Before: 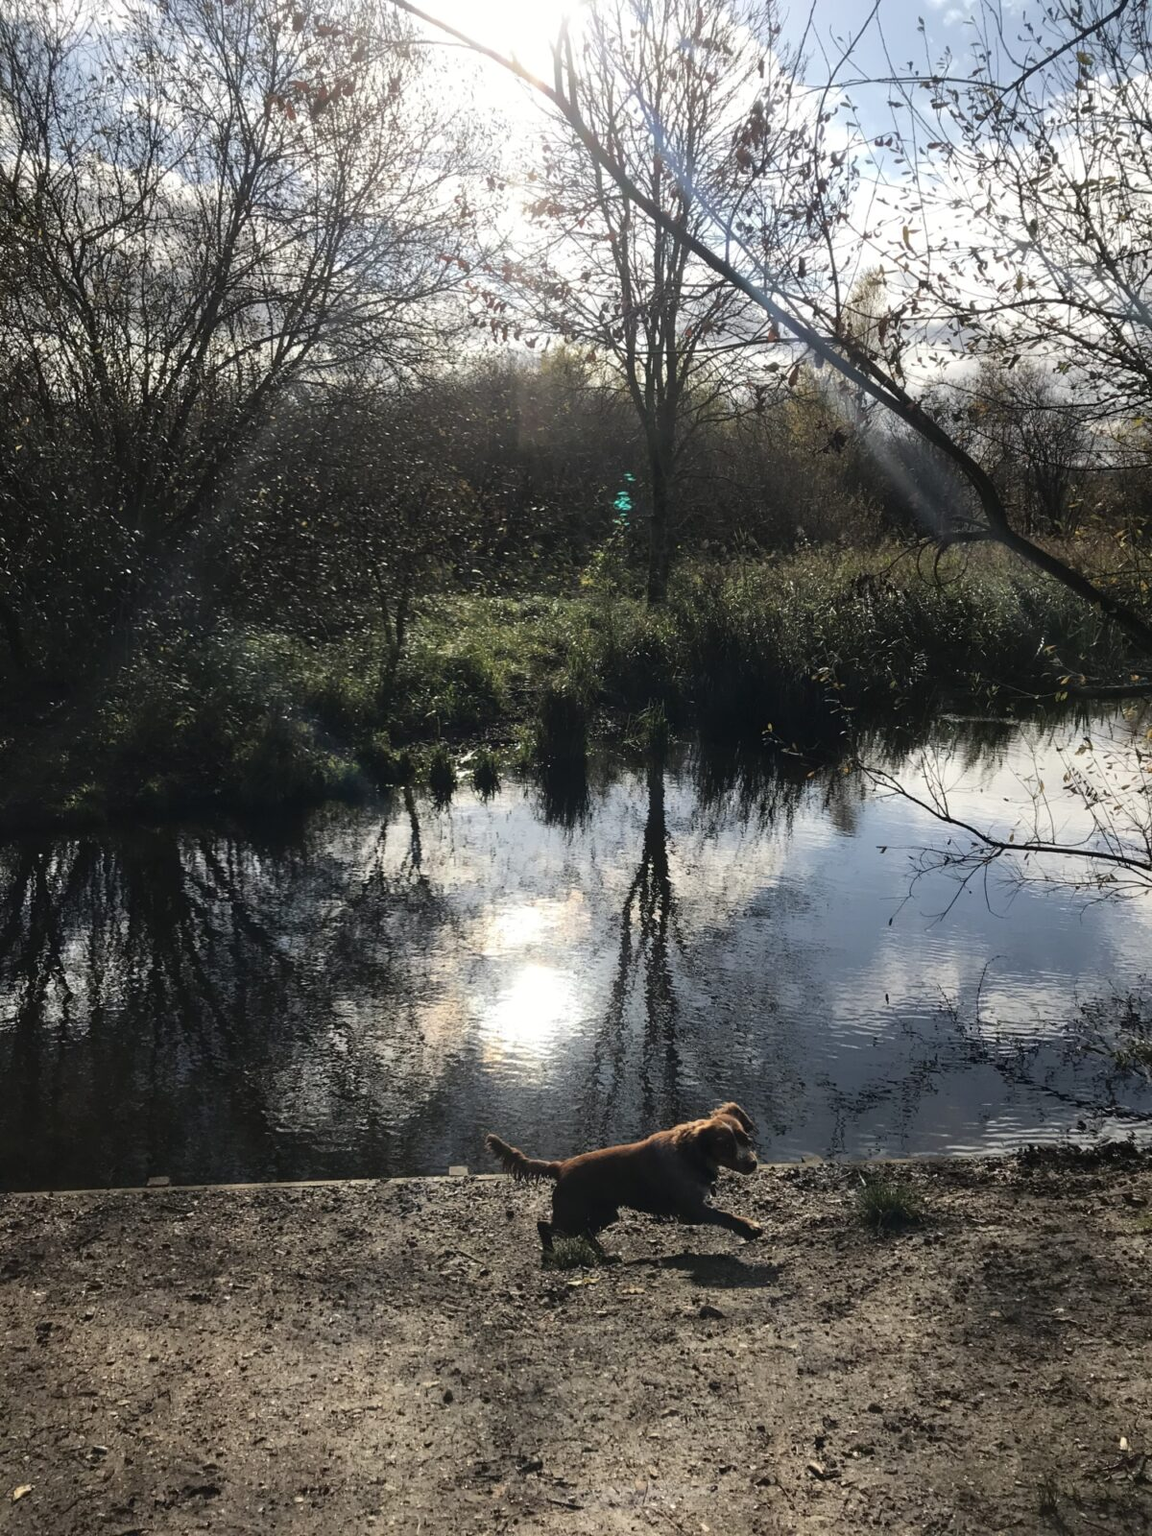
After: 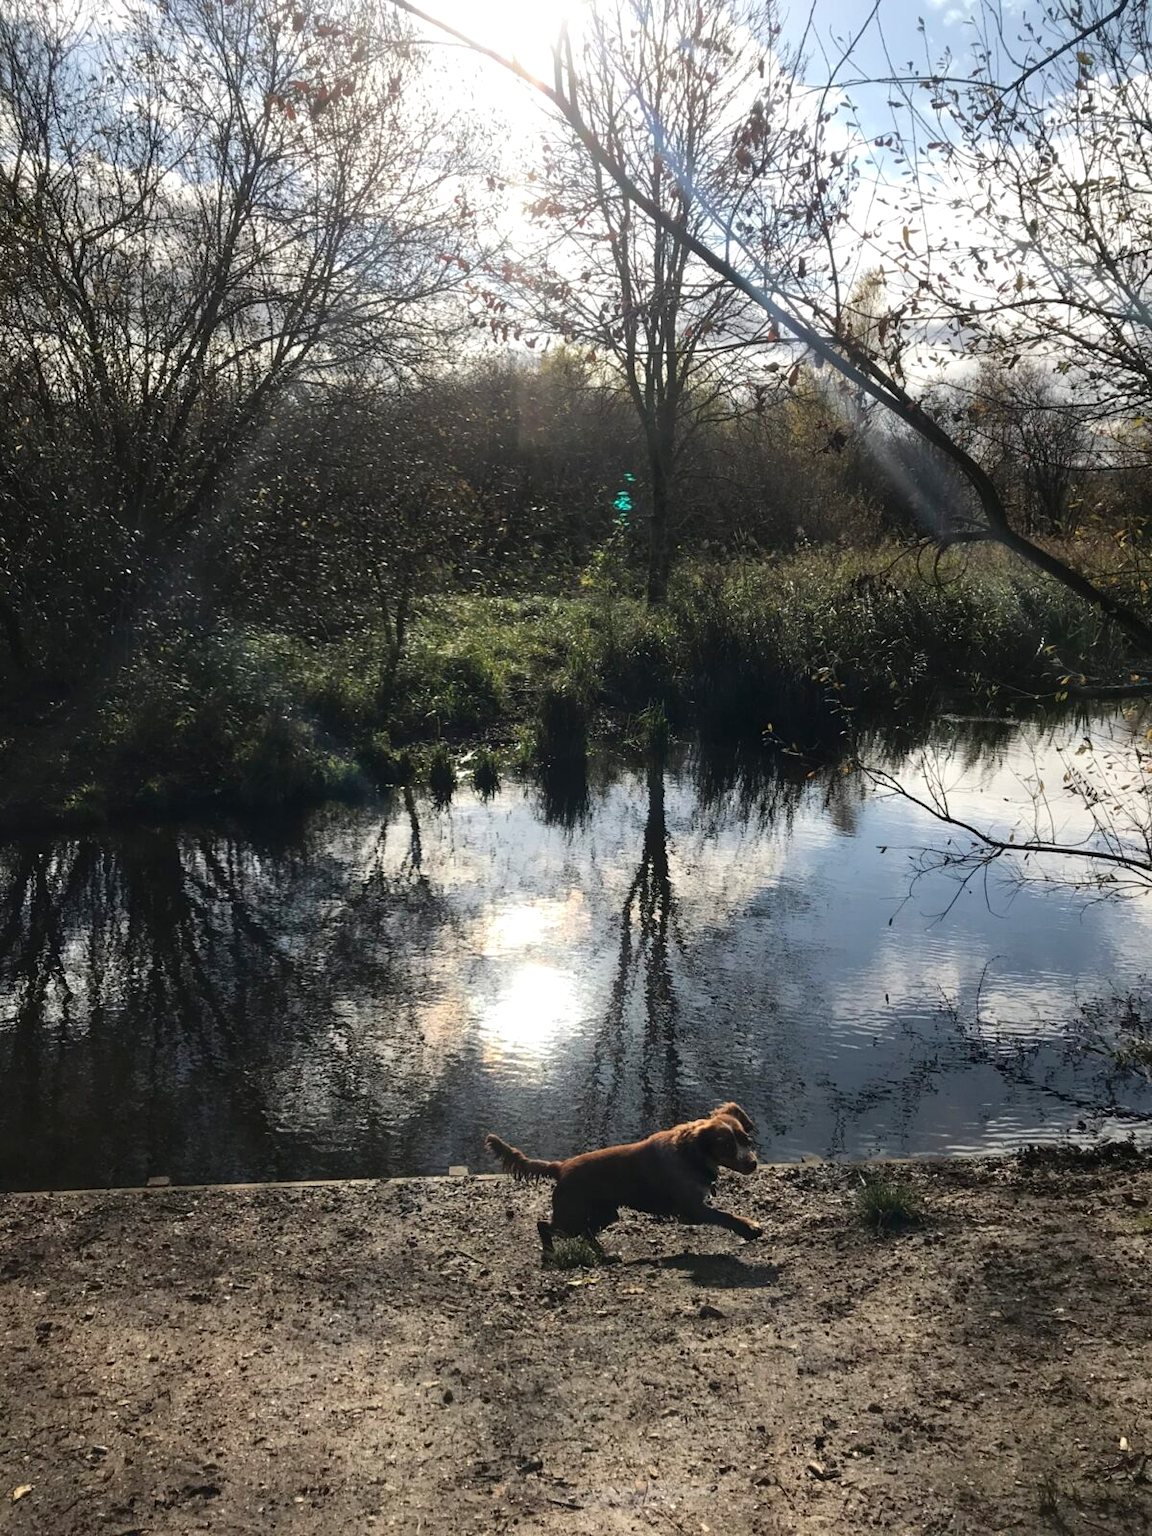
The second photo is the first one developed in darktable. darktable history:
exposure: black level correction 0.001, exposure 0.136 EV, compensate highlight preservation false
